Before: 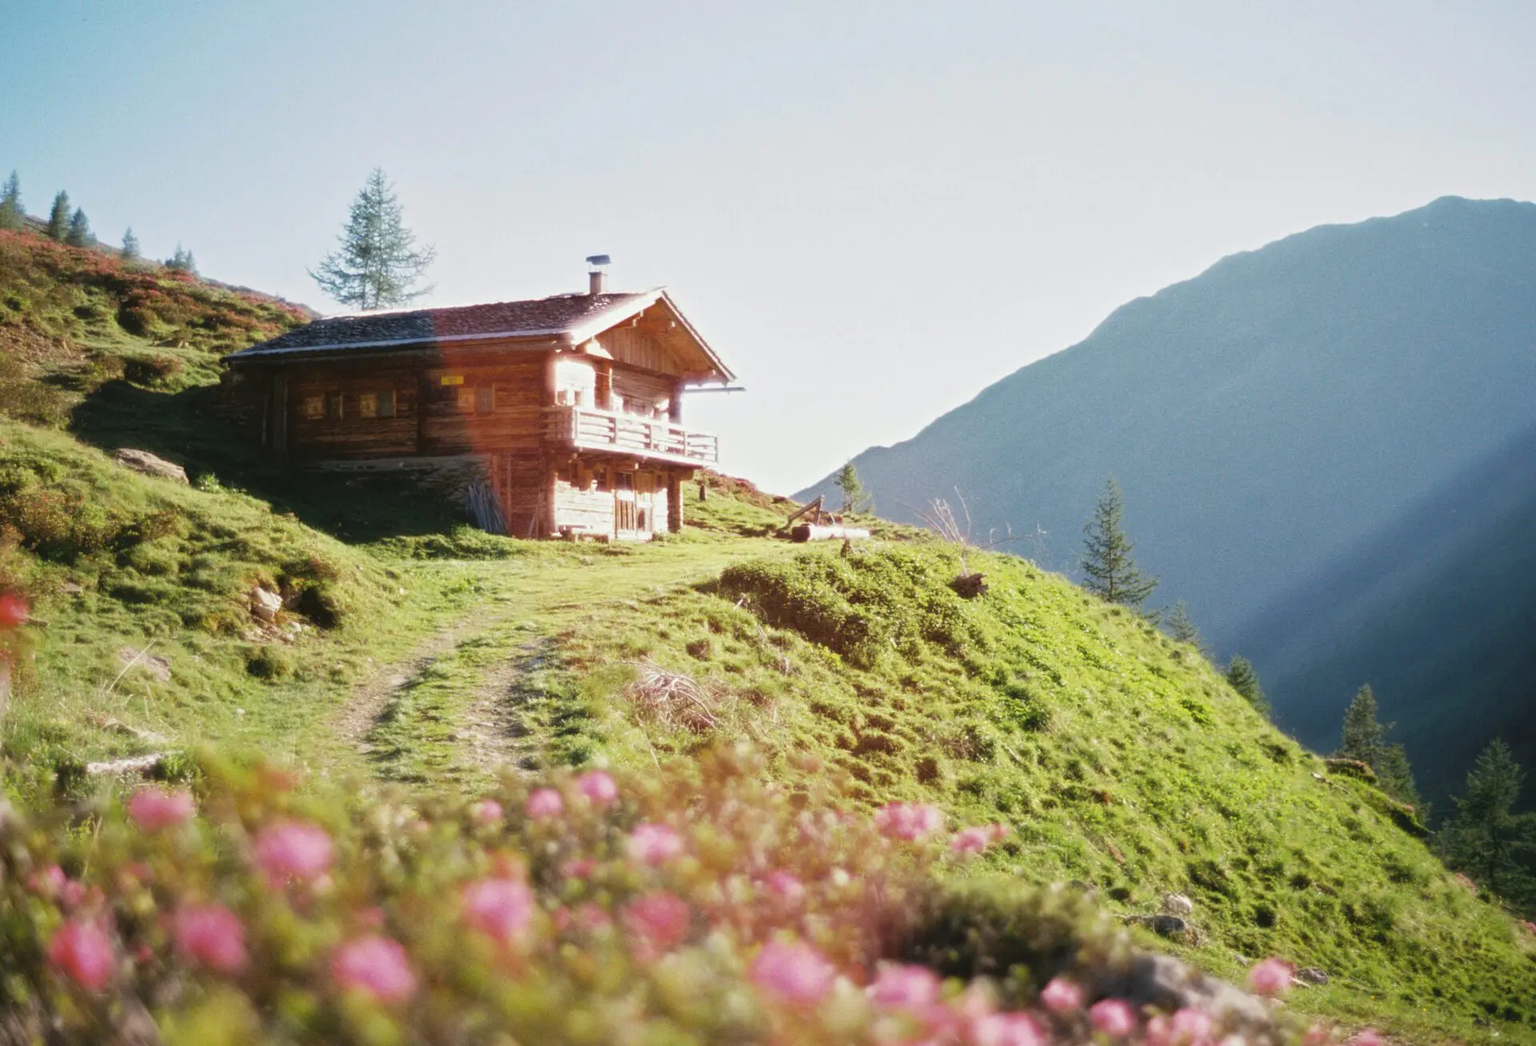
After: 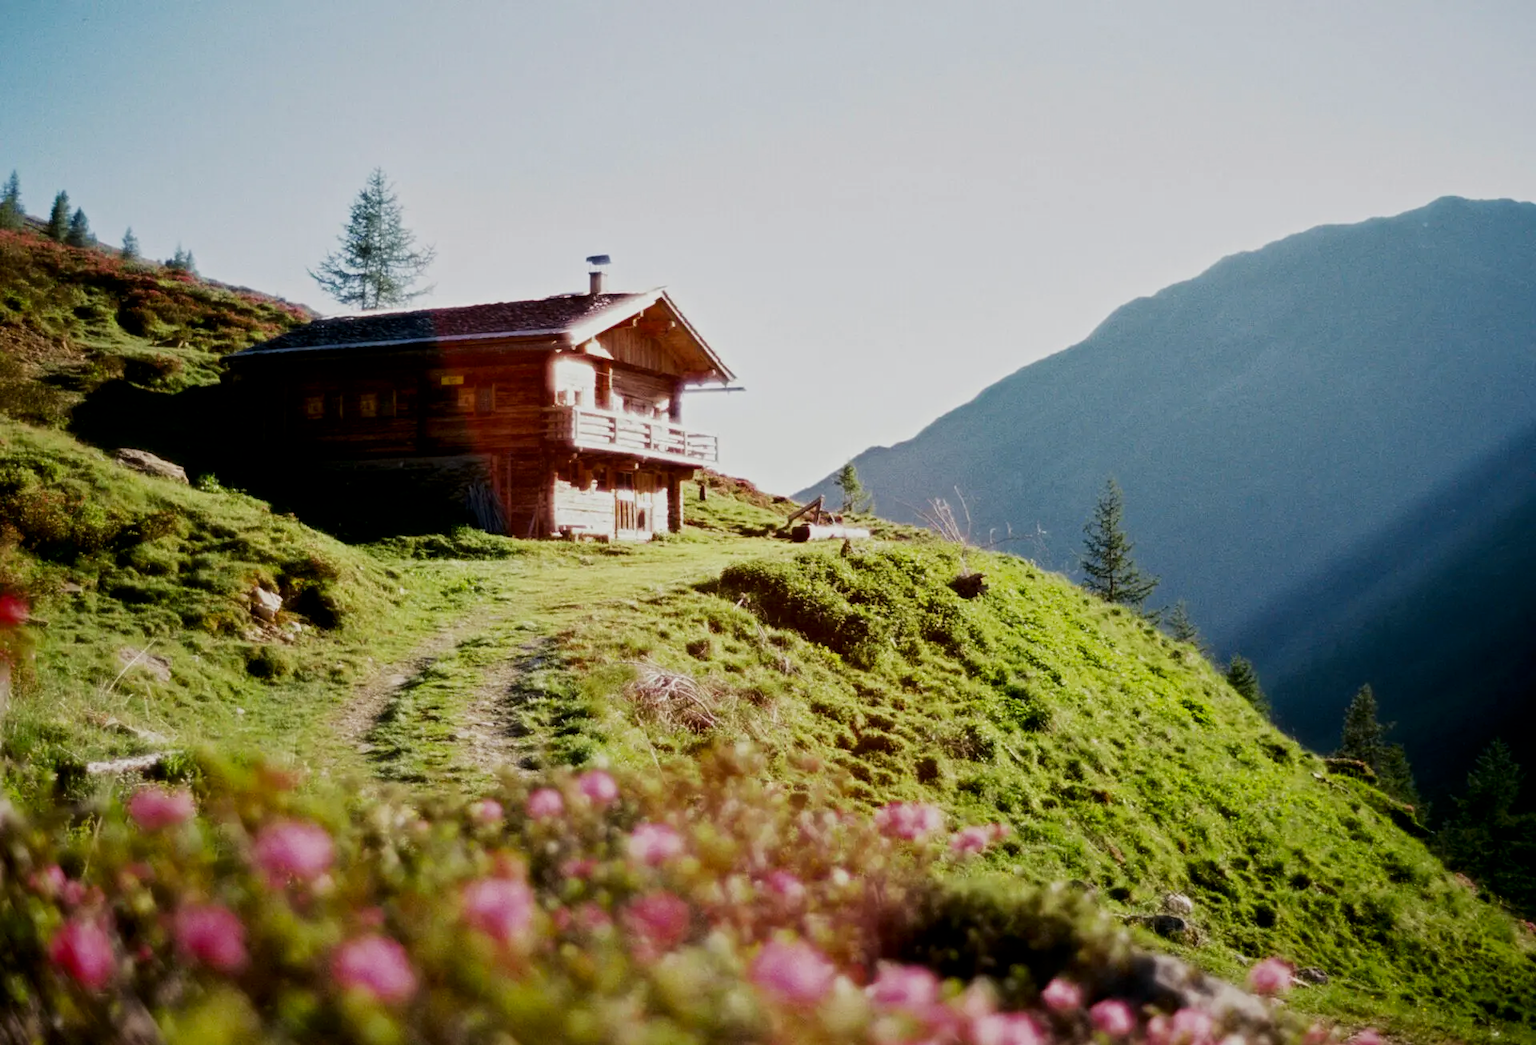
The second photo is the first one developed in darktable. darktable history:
filmic rgb: black relative exposure -5 EV, white relative exposure 3.5 EV, hardness 3.19, contrast 1.2, highlights saturation mix -50%
contrast brightness saturation: contrast 0.1, brightness -0.26, saturation 0.14
